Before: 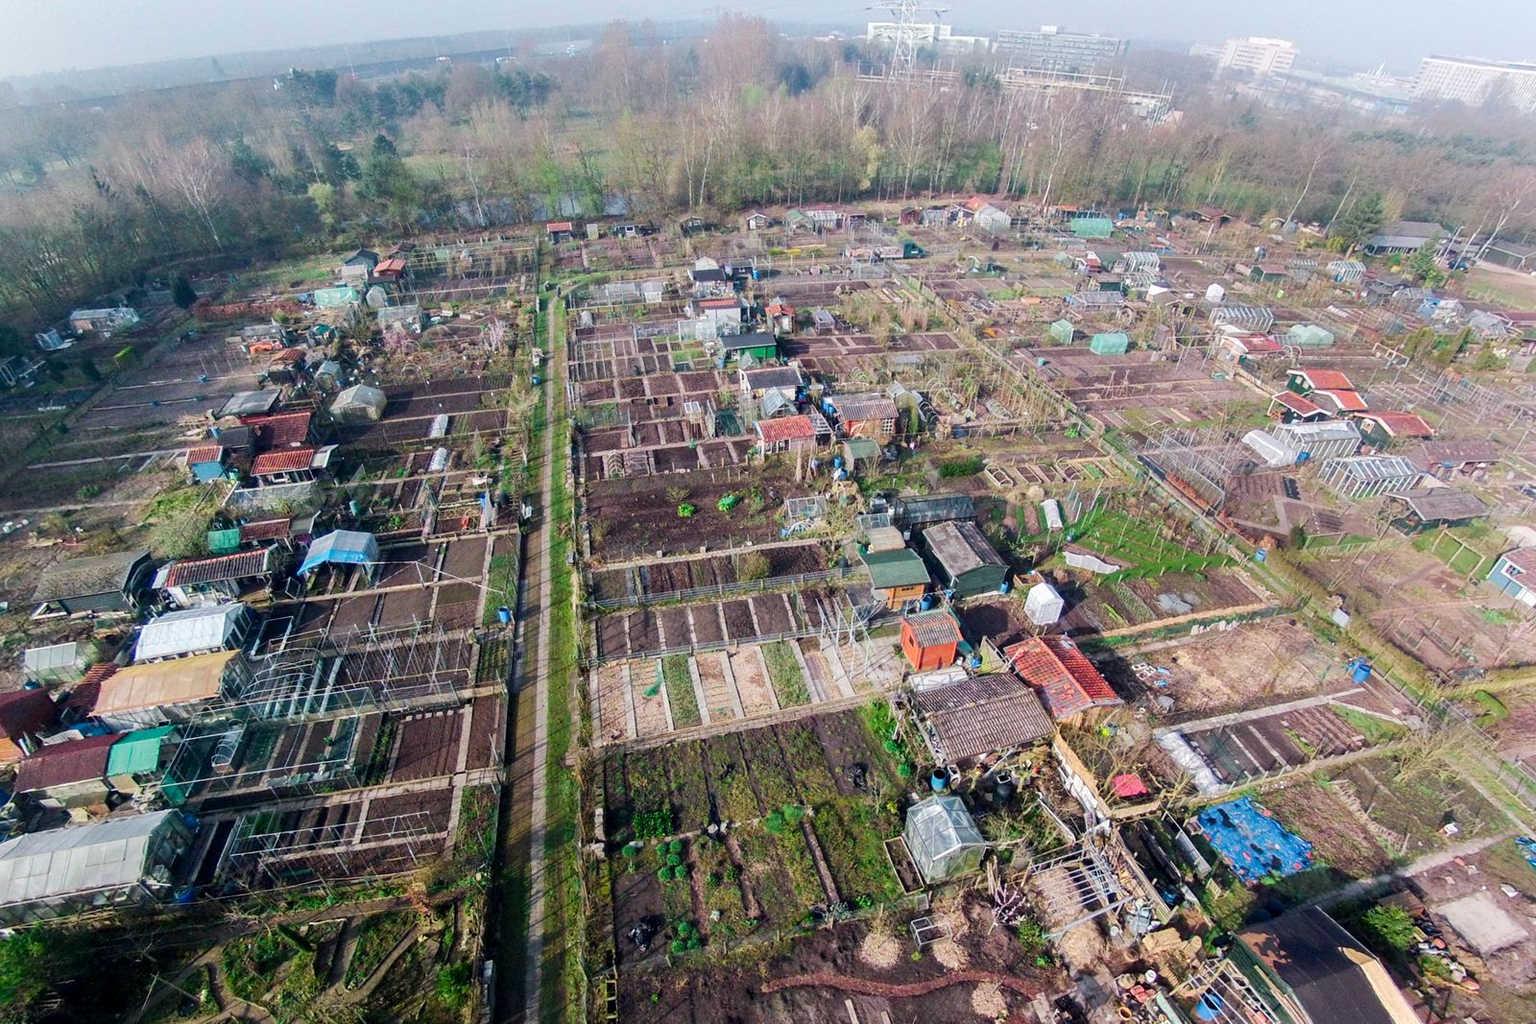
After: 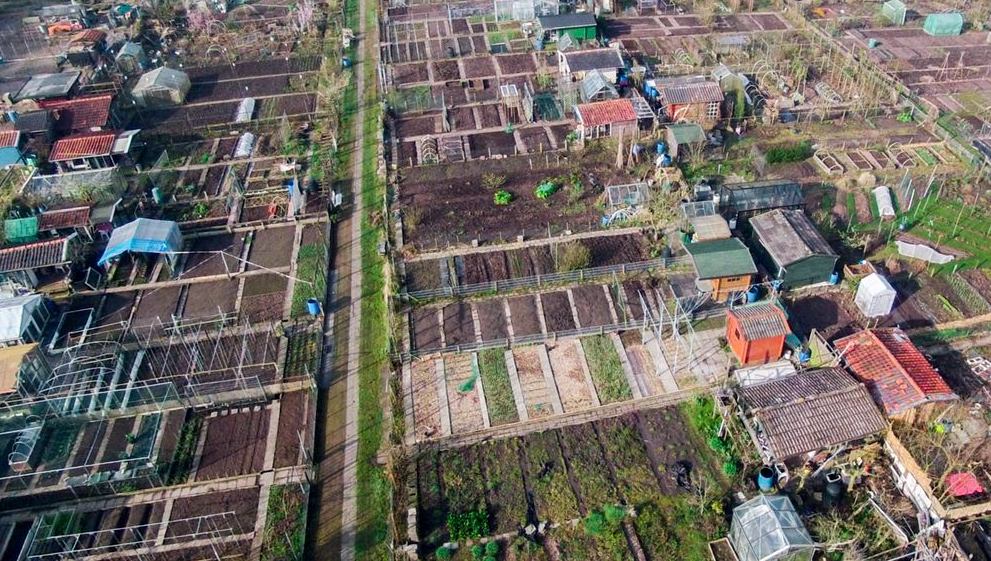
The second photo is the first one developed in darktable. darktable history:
crop: left 13.288%, top 31.314%, right 24.732%, bottom 16.081%
